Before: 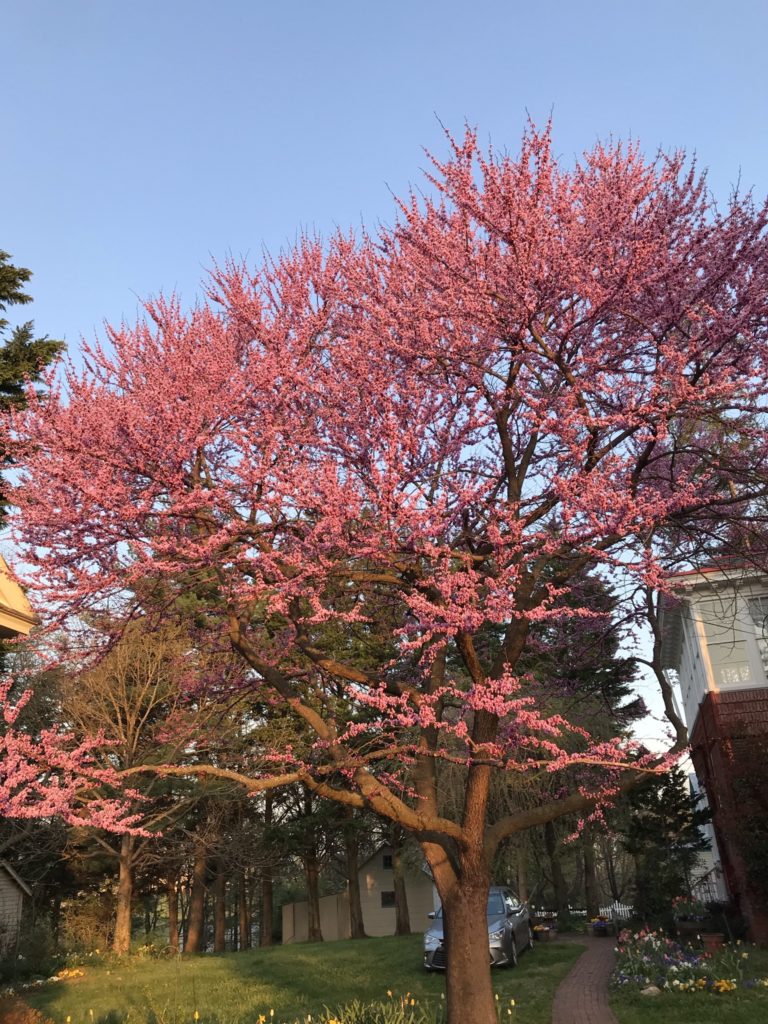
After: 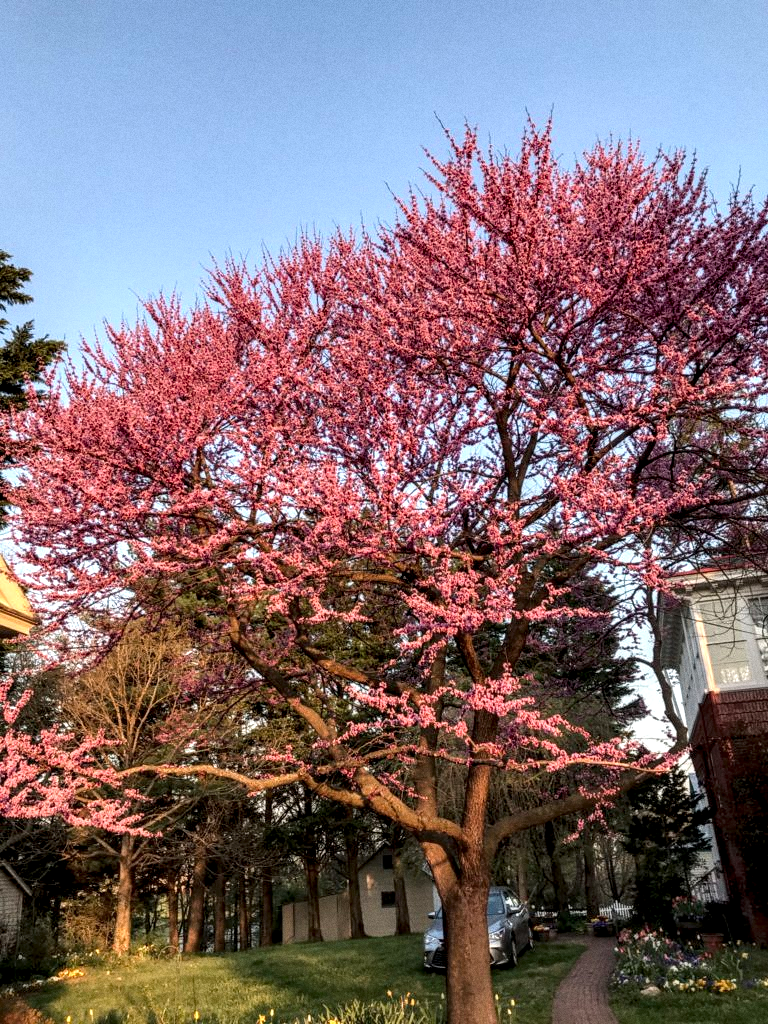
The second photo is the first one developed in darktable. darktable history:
grain: coarseness 0.47 ISO
local contrast: highlights 19%, detail 186%
